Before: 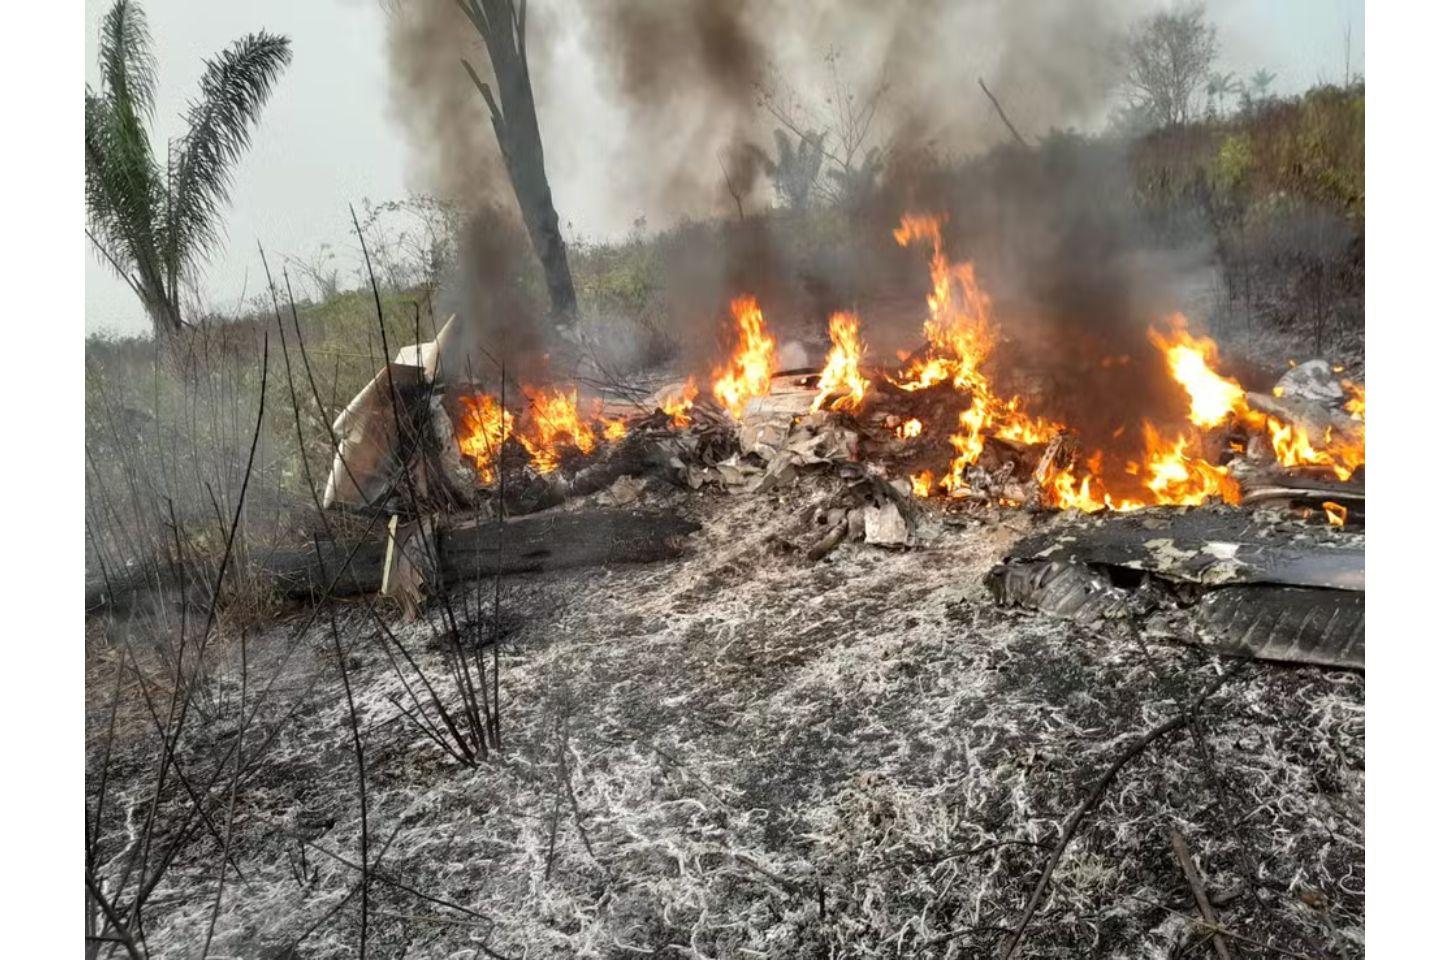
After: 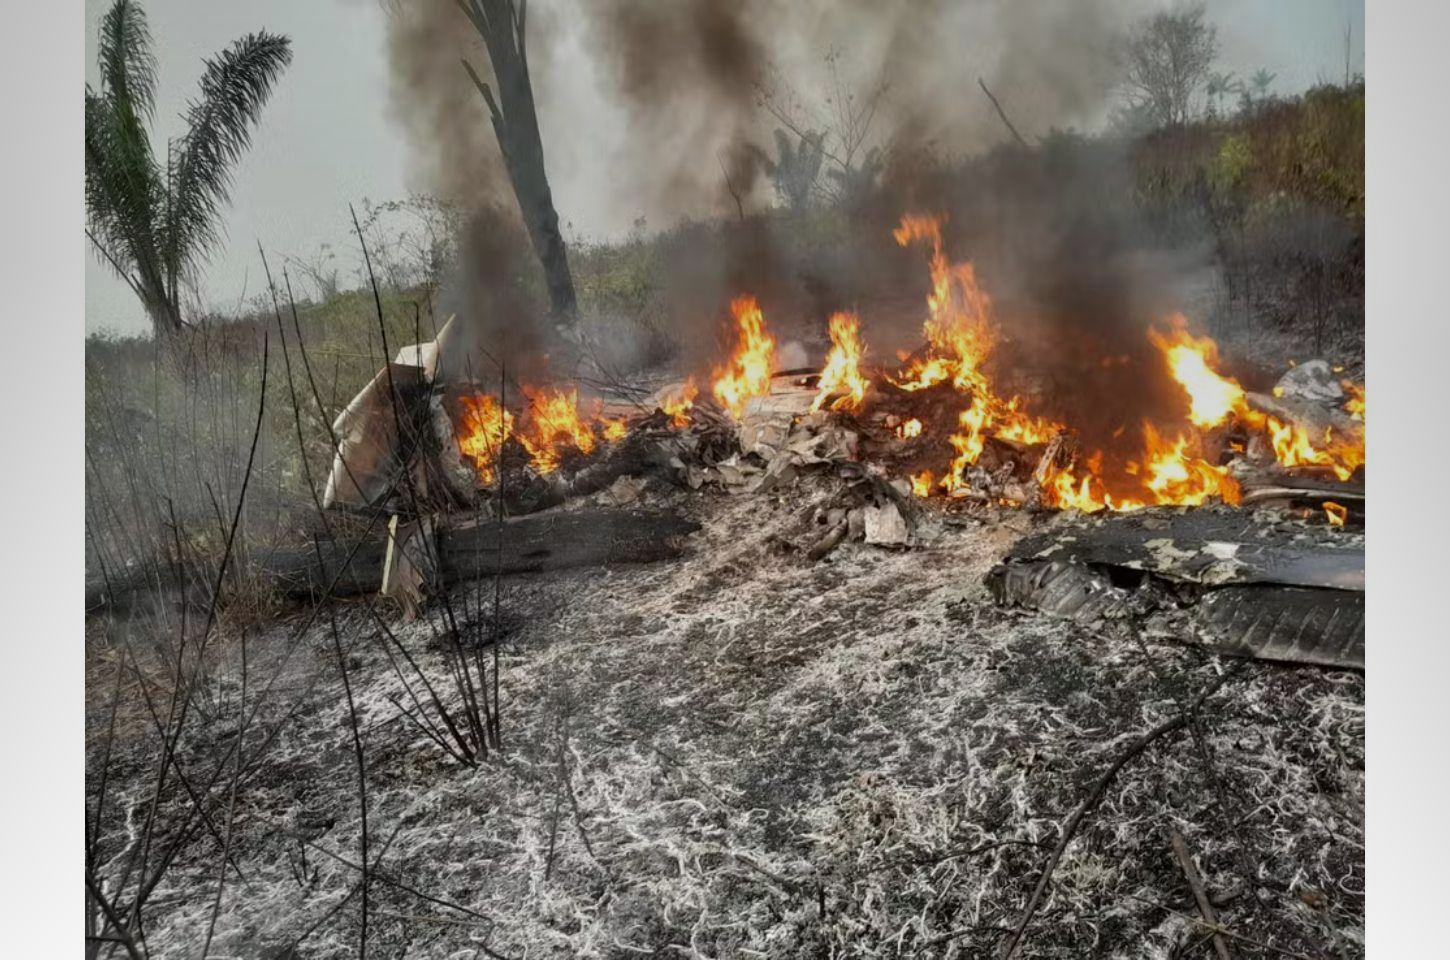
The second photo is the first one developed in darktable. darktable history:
shadows and highlights: radius 108.52, shadows 23.73, highlights -59.32, low approximation 0.01, soften with gaussian
graduated density: rotation 5.63°, offset 76.9
